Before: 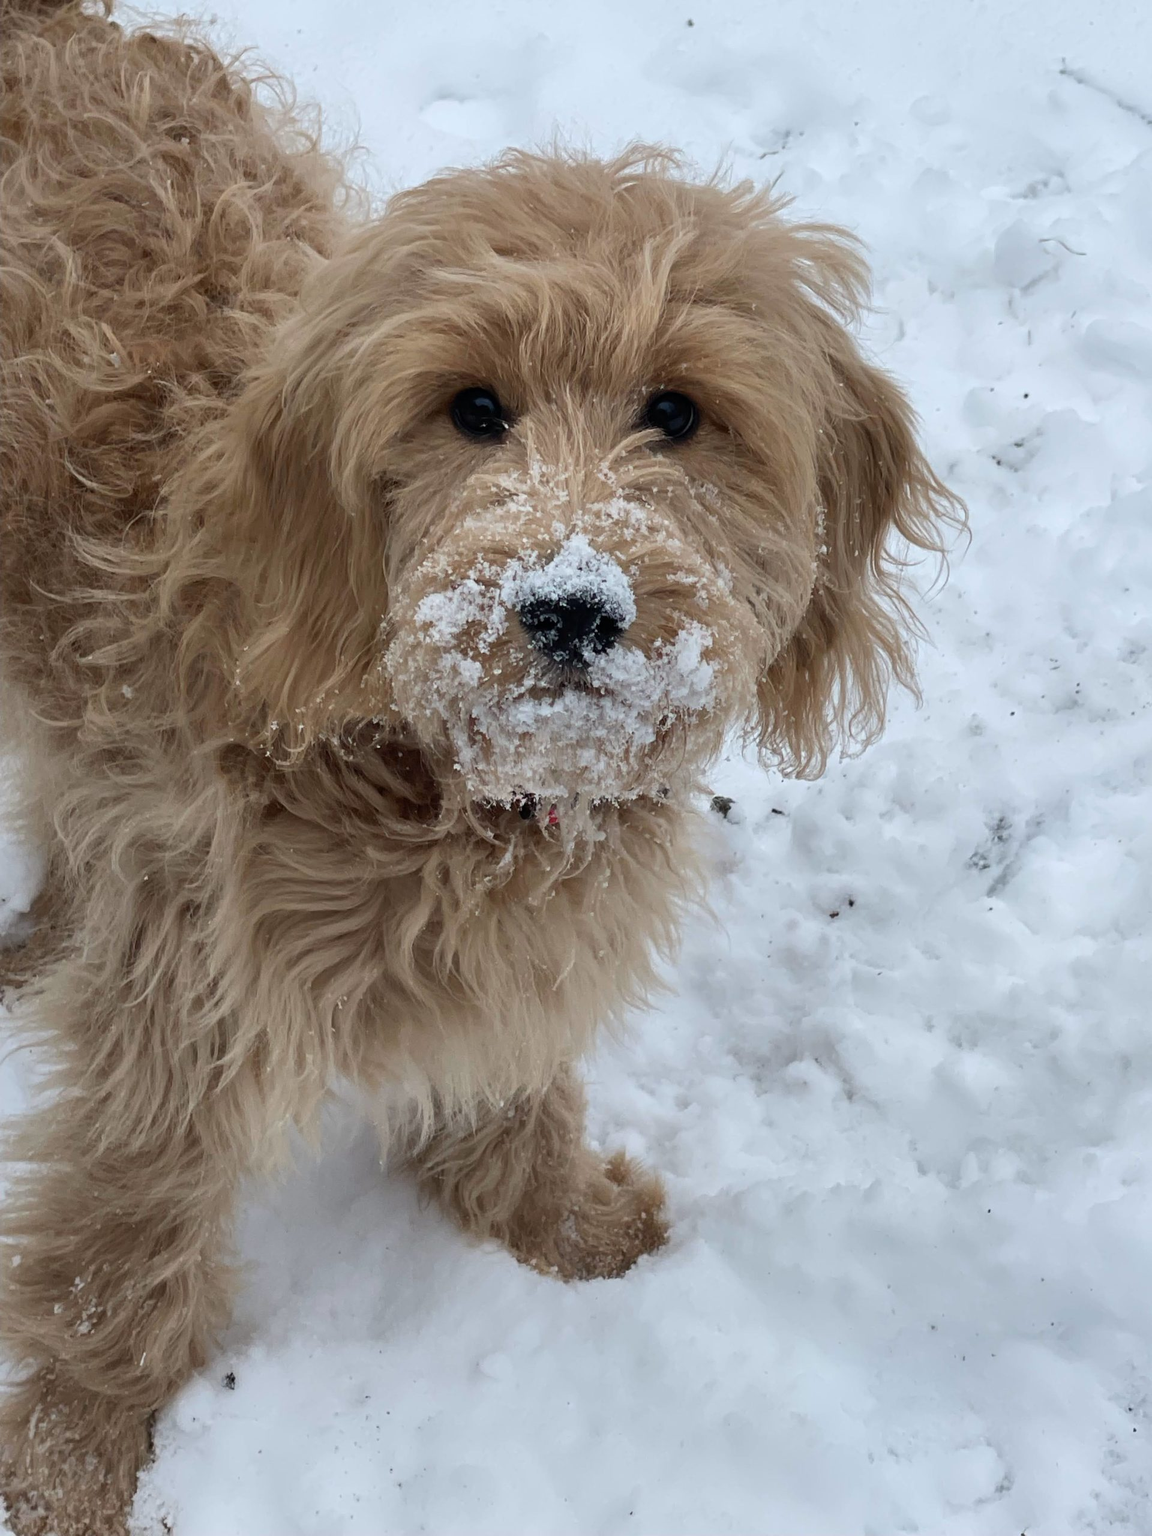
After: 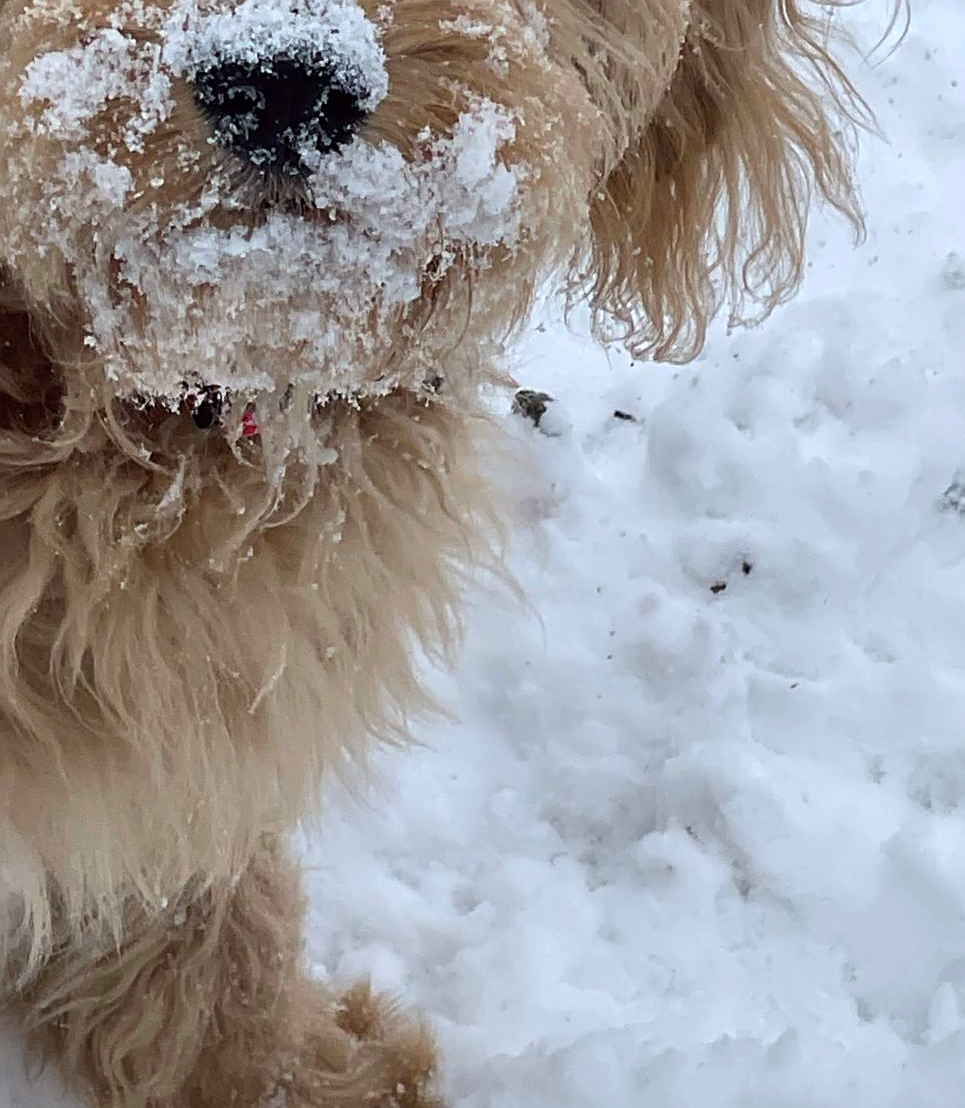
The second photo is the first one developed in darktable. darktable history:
crop: left 35.03%, top 36.625%, right 14.663%, bottom 20.057%
sharpen: on, module defaults
color balance: lift [1, 1, 0.999, 1.001], gamma [1, 1.003, 1.005, 0.995], gain [1, 0.992, 0.988, 1.012], contrast 5%, output saturation 110%
